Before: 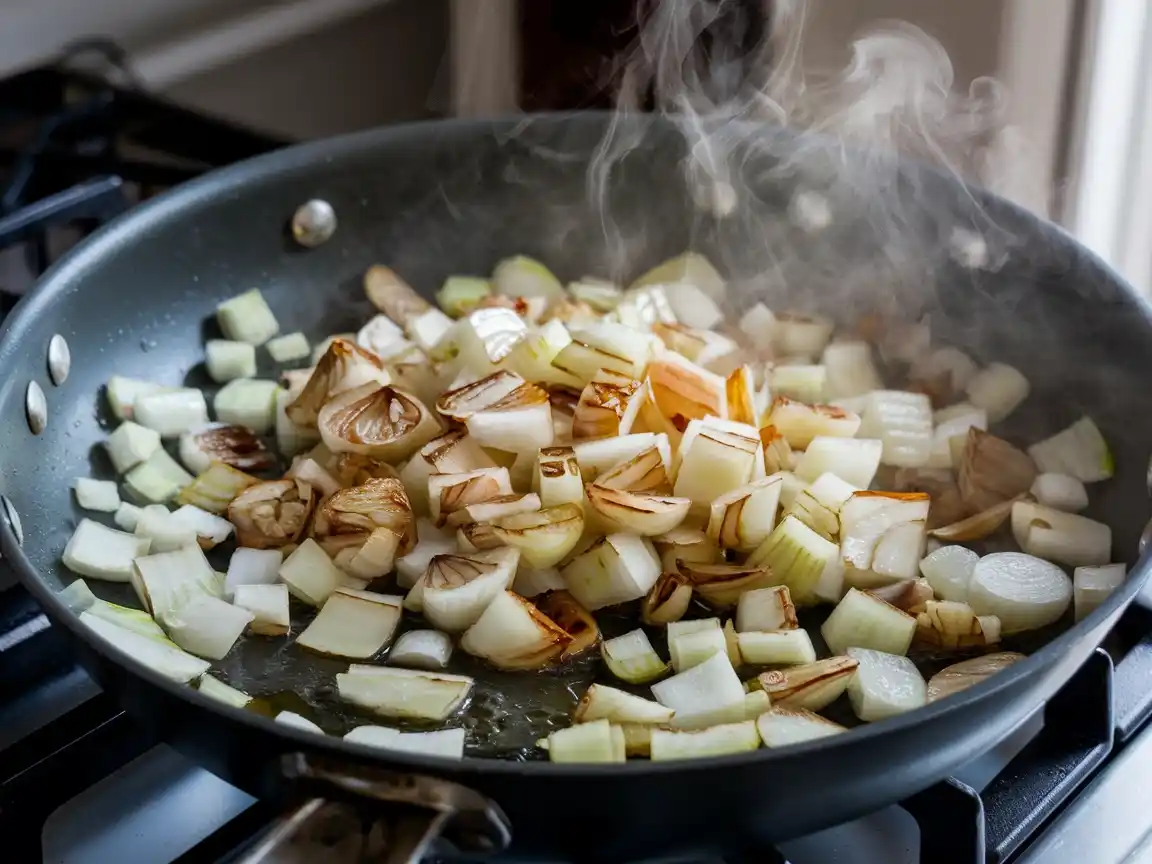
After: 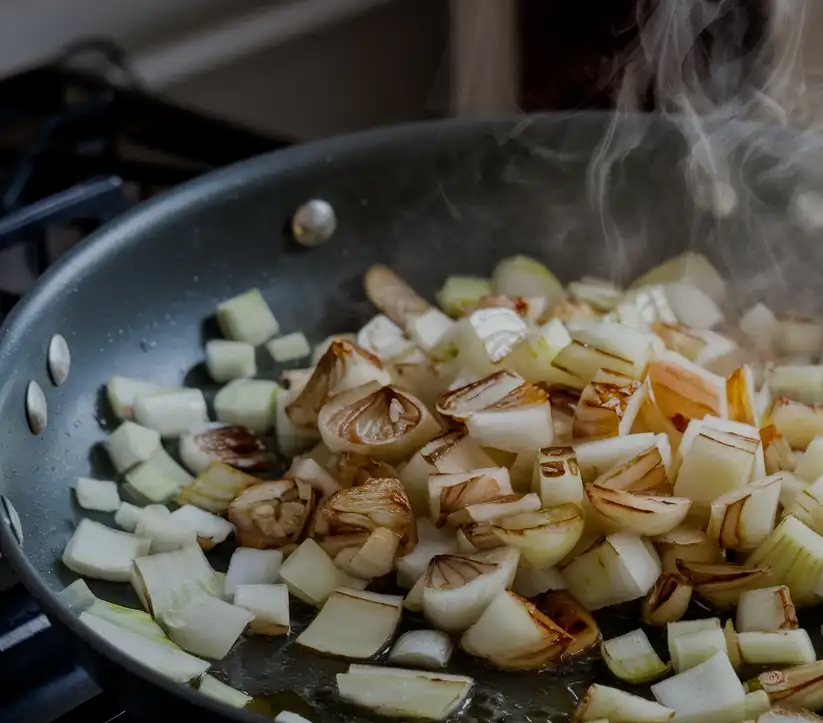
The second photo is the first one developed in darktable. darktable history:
exposure: black level correction 0, exposure -0.746 EV, compensate highlight preservation false
crop: right 28.522%, bottom 16.315%
